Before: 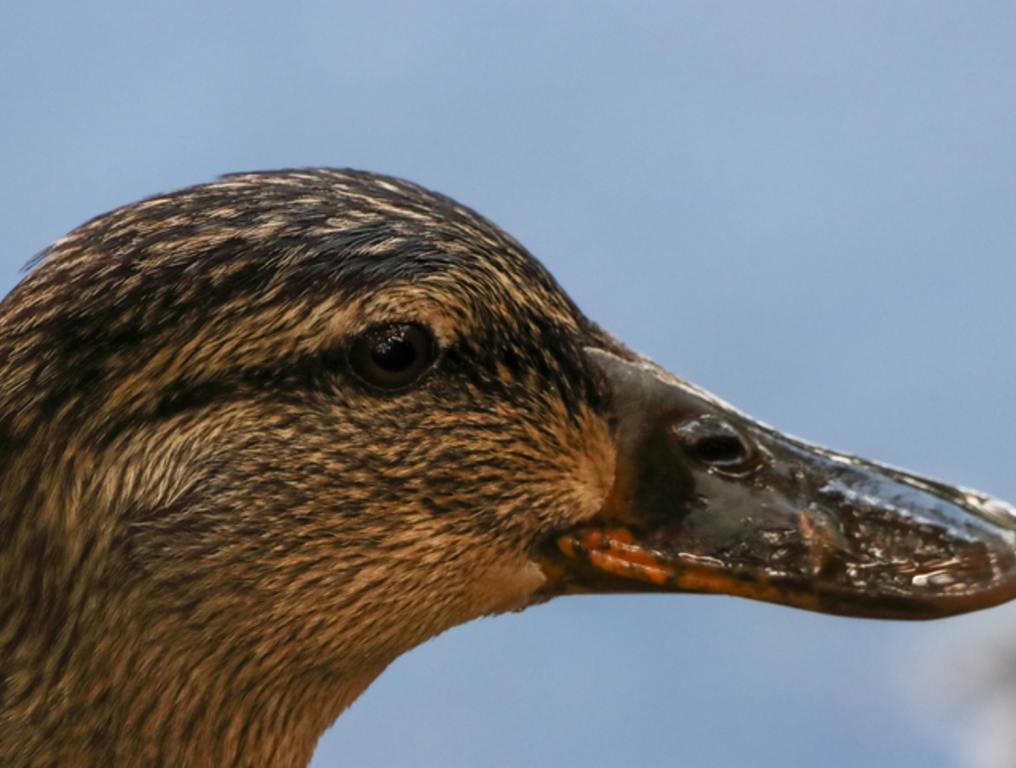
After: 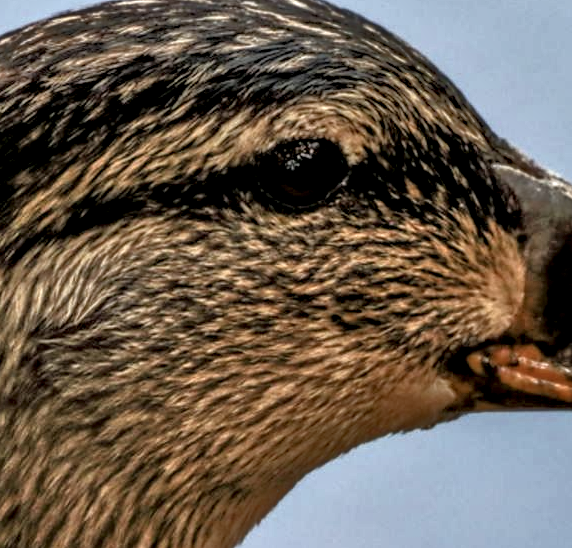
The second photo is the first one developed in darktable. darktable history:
local contrast: highlights 0%, shadows 0%, detail 182%
crop: left 8.966%, top 23.852%, right 34.699%, bottom 4.703%
contrast equalizer: octaves 7, y [[0.6 ×6], [0.55 ×6], [0 ×6], [0 ×6], [0 ×6]], mix 0.3
contrast brightness saturation: contrast 0.06, brightness -0.01, saturation -0.23
tone equalizer: -8 EV -0.528 EV, -7 EV -0.319 EV, -6 EV -0.083 EV, -5 EV 0.413 EV, -4 EV 0.985 EV, -3 EV 0.791 EV, -2 EV -0.01 EV, -1 EV 0.14 EV, +0 EV -0.012 EV, smoothing 1
